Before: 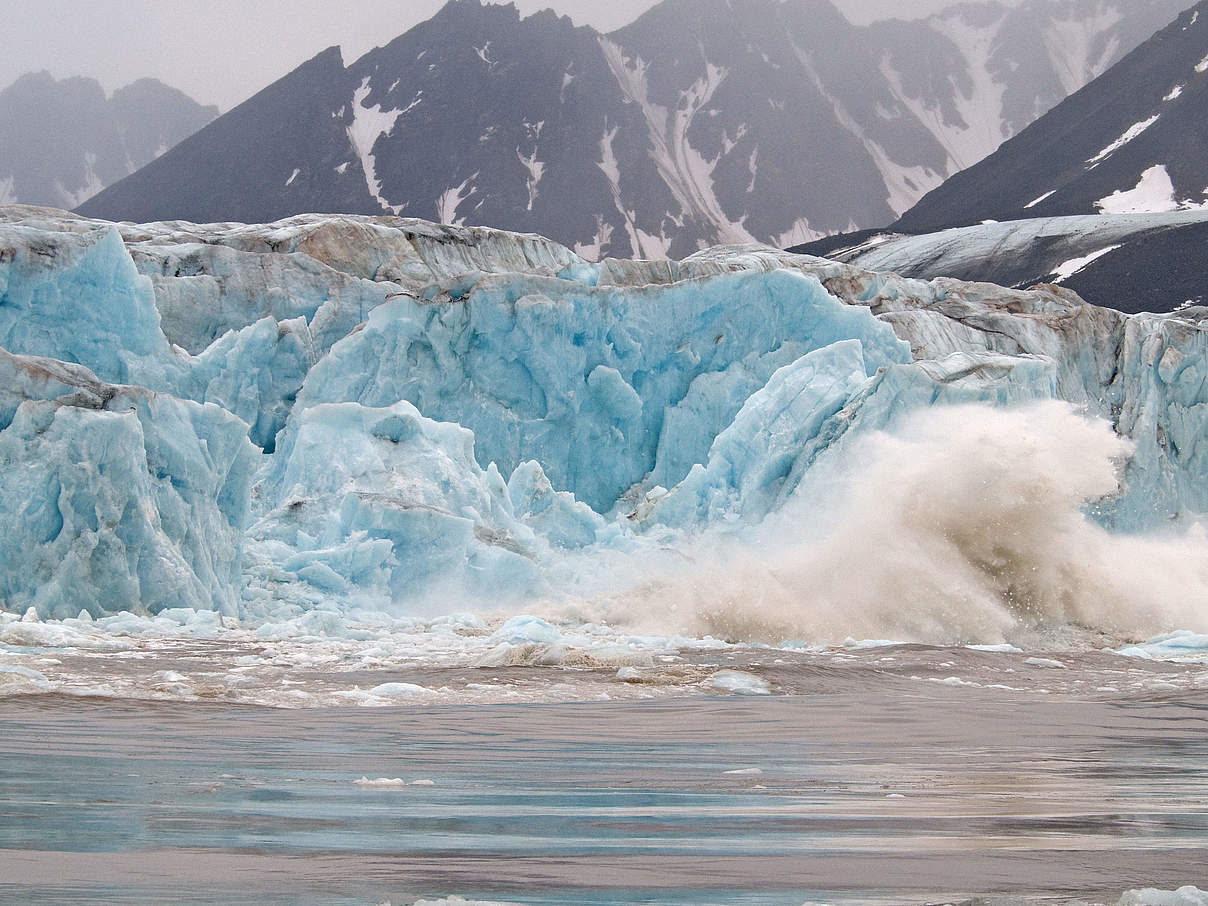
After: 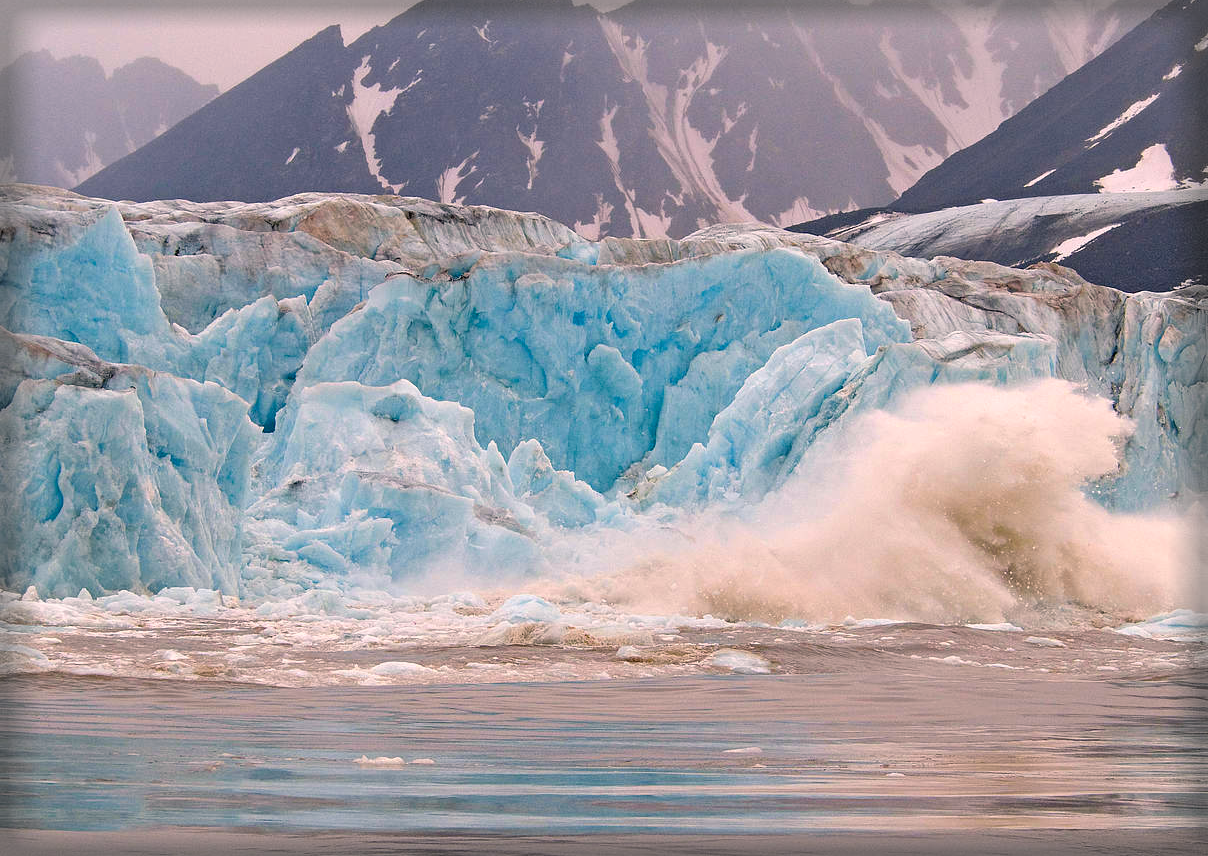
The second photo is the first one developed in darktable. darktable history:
vignetting: fall-off start 93.27%, fall-off radius 5.55%, automatic ratio true, width/height ratio 1.33, shape 0.042
color balance rgb: highlights gain › chroma 2.405%, highlights gain › hue 38.71°, perceptual saturation grading › global saturation 11.318%, global vibrance 20%
contrast brightness saturation: saturation 0.179
crop and rotate: top 2.414%, bottom 3.016%
